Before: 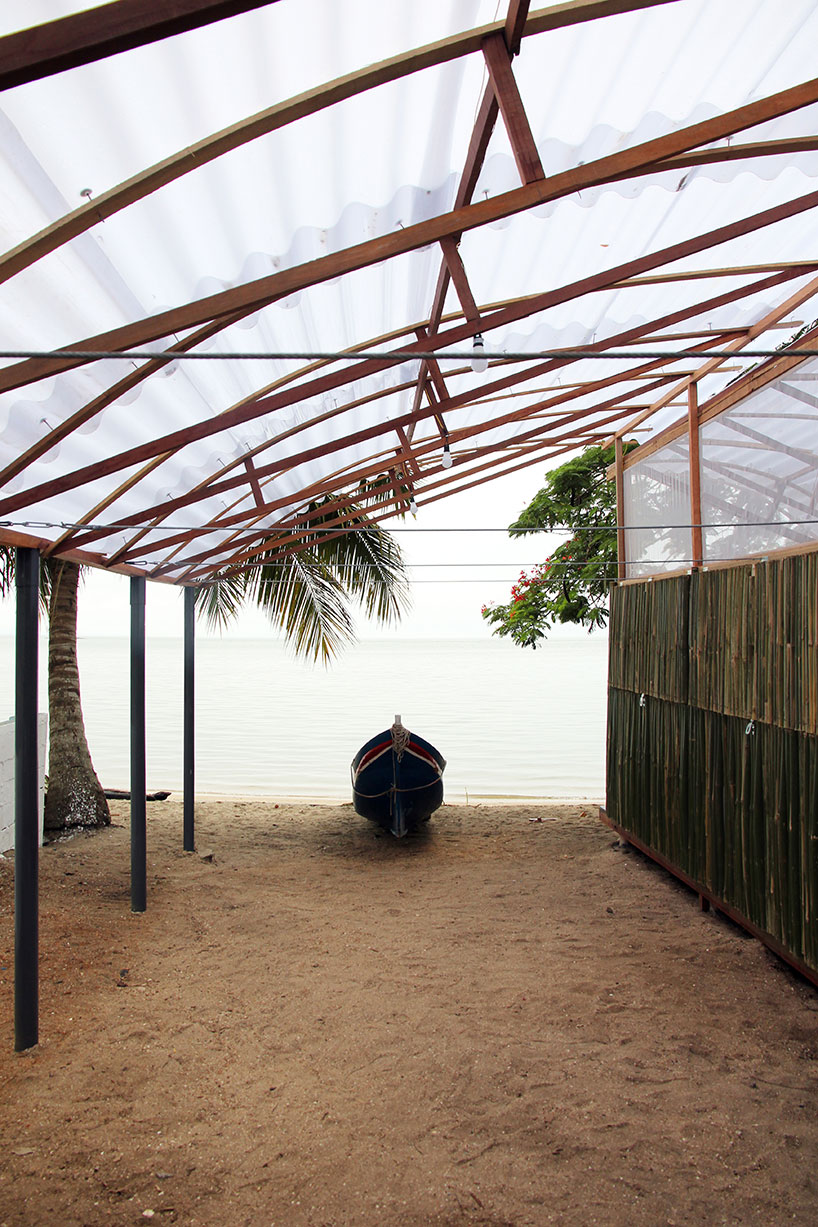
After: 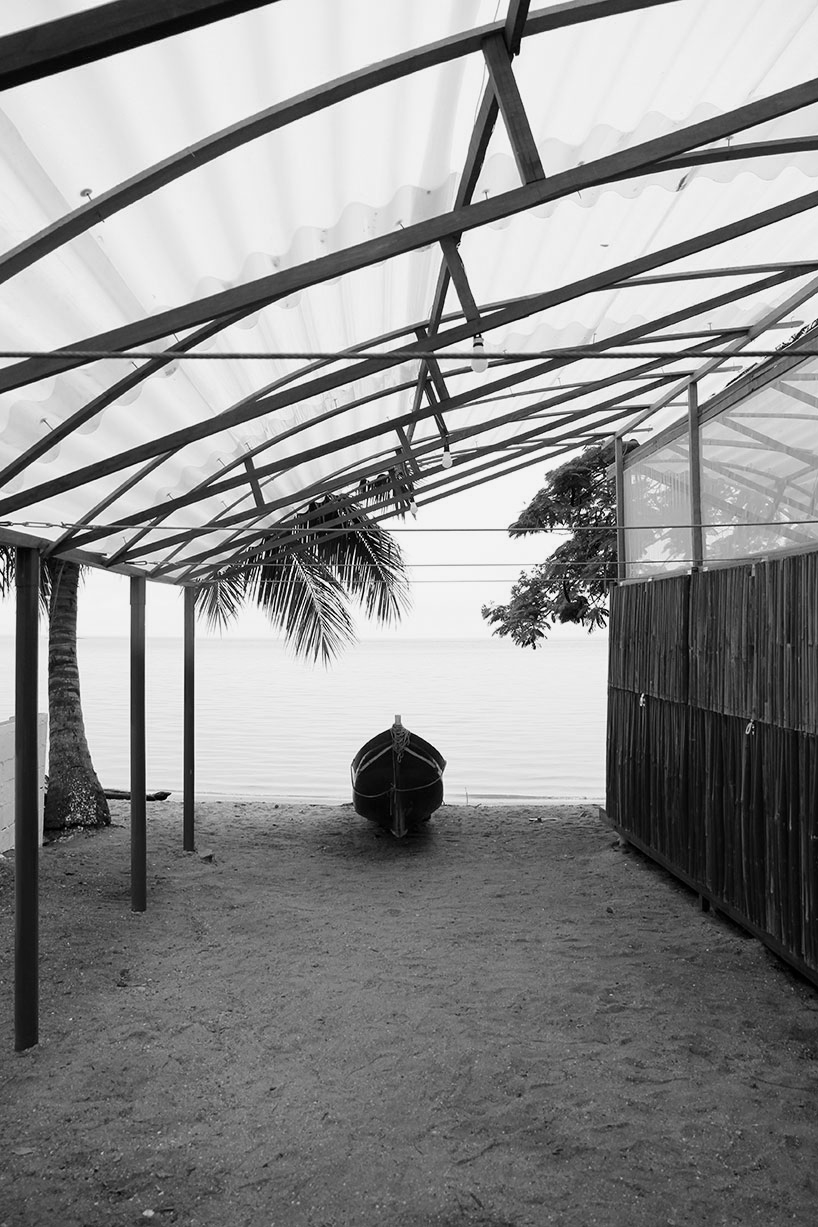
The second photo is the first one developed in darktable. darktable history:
tone equalizer: on, module defaults
color calibration: output gray [0.246, 0.254, 0.501, 0], gray › normalize channels true, illuminant same as pipeline (D50), adaptation XYZ, x 0.346, y 0.359, gamut compression 0
